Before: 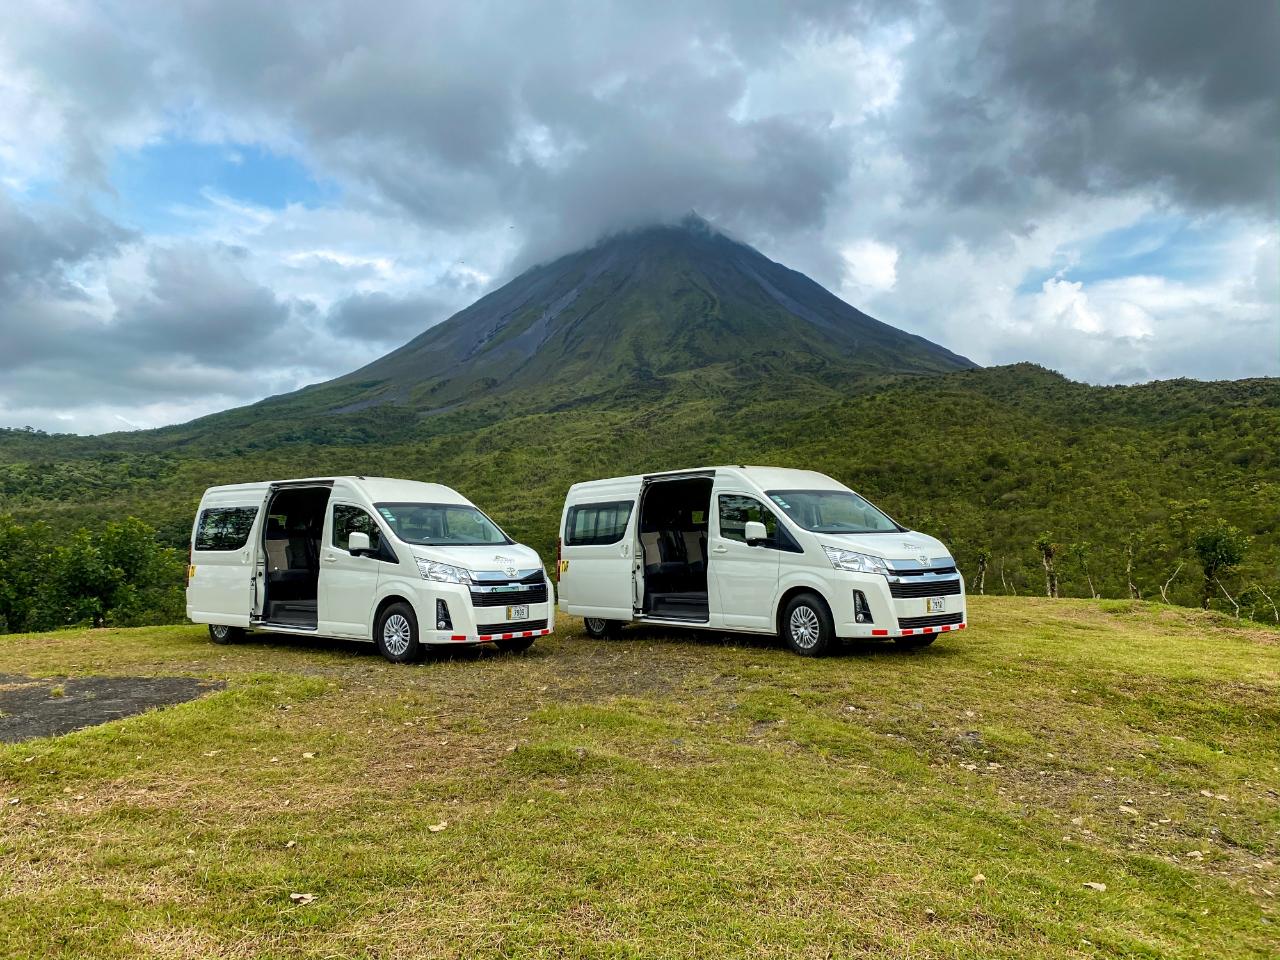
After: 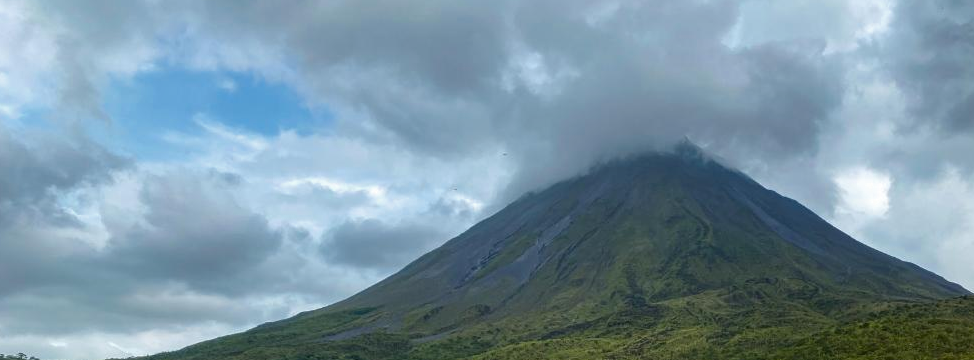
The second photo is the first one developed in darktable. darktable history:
color zones: curves: ch0 [(0, 0.425) (0.143, 0.422) (0.286, 0.42) (0.429, 0.419) (0.571, 0.419) (0.714, 0.42) (0.857, 0.422) (1, 0.425)]
shadows and highlights: shadows 36.38, highlights -26.93, soften with gaussian
crop: left 0.567%, top 7.629%, right 23.309%, bottom 54.853%
